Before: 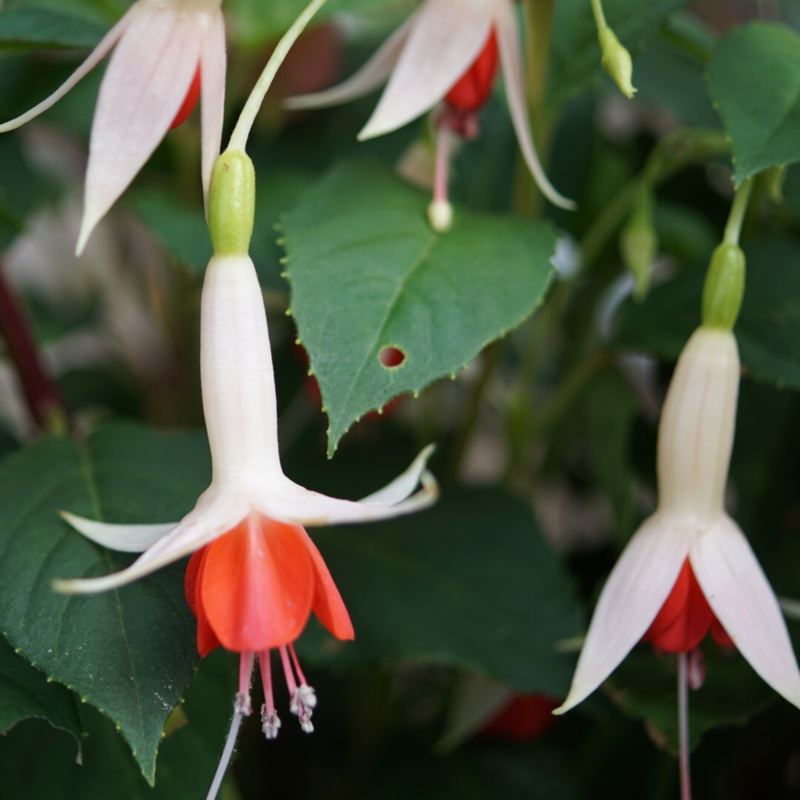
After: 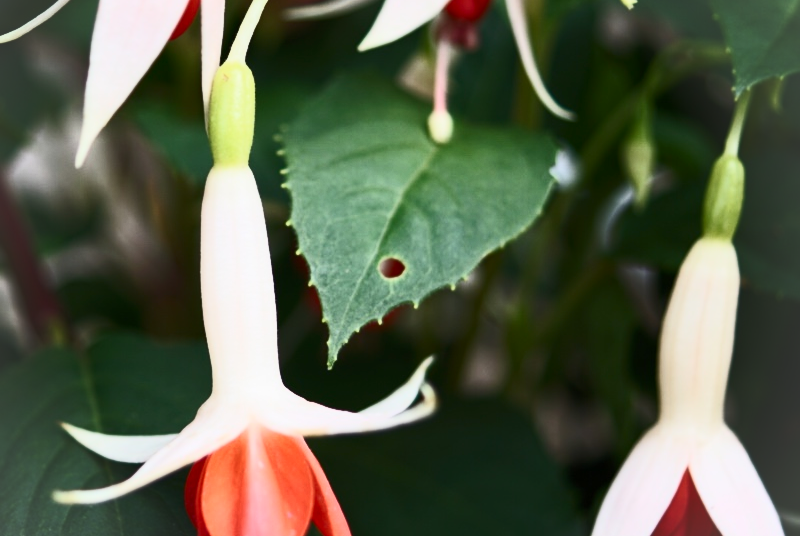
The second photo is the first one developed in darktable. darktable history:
exposure: compensate highlight preservation false
vignetting: fall-off radius 61.14%, brightness 0.066, saturation 0.002, center (-0.033, -0.045)
tone curve: curves: ch0 [(0, 0) (0.427, 0.375) (0.616, 0.801) (1, 1)], color space Lab, independent channels
crop: top 11.146%, bottom 21.818%
